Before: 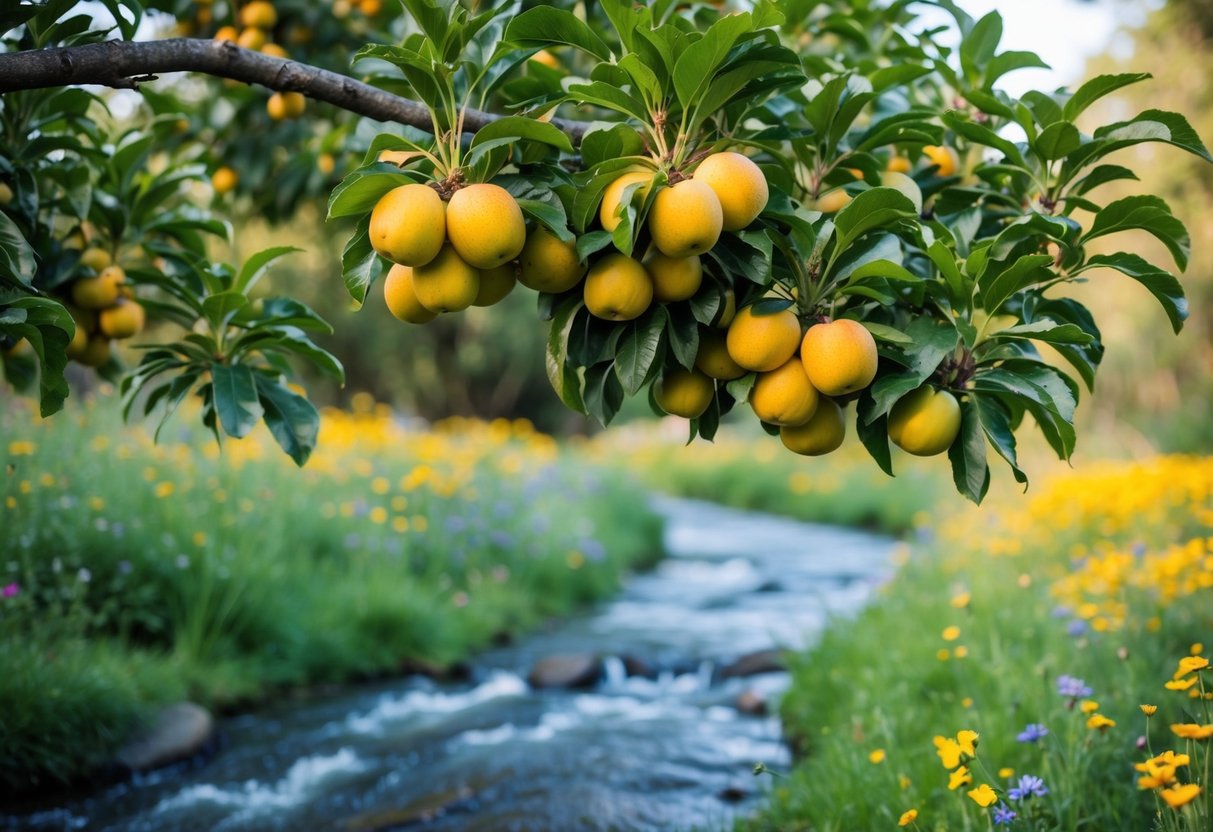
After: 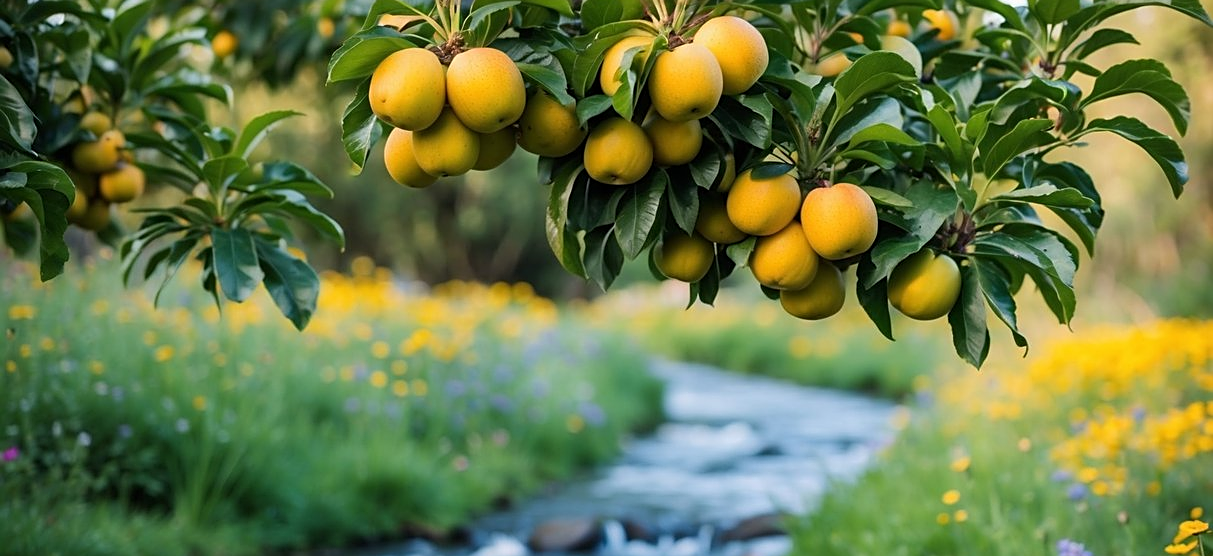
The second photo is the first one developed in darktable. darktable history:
crop: top 16.385%, bottom 16.682%
sharpen: on, module defaults
